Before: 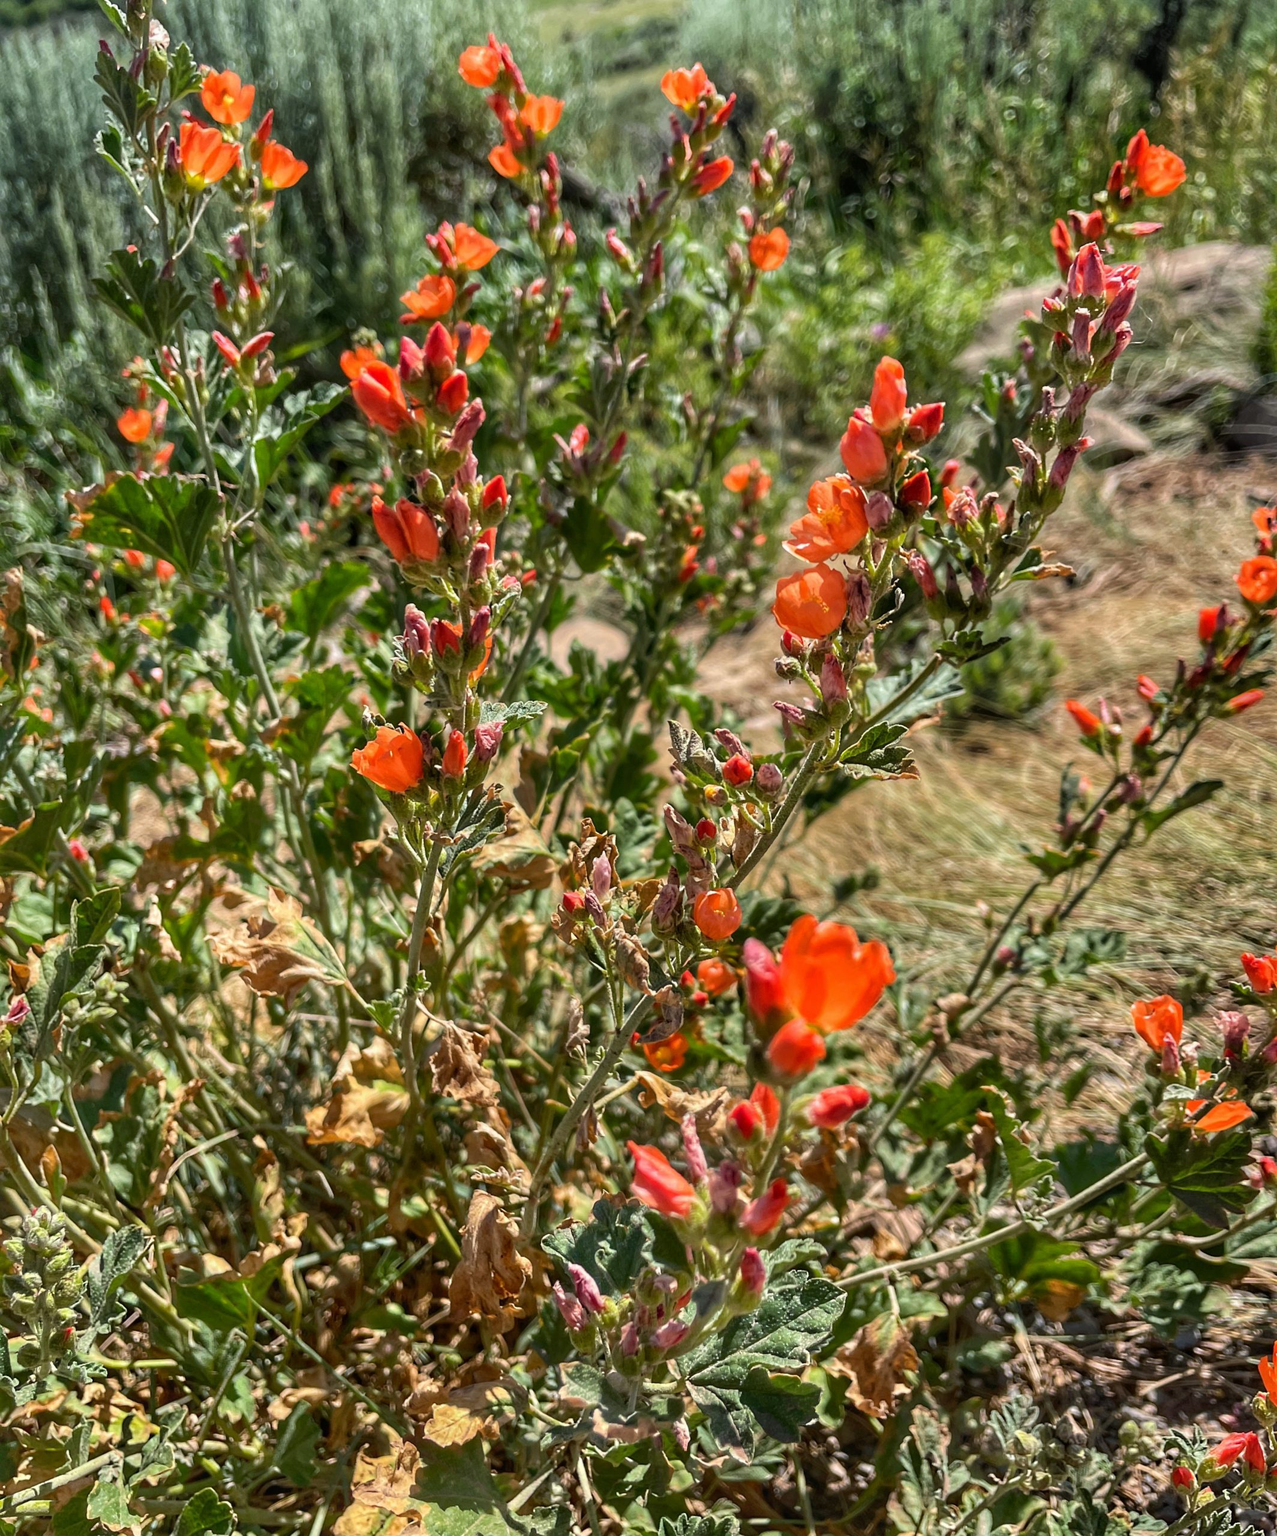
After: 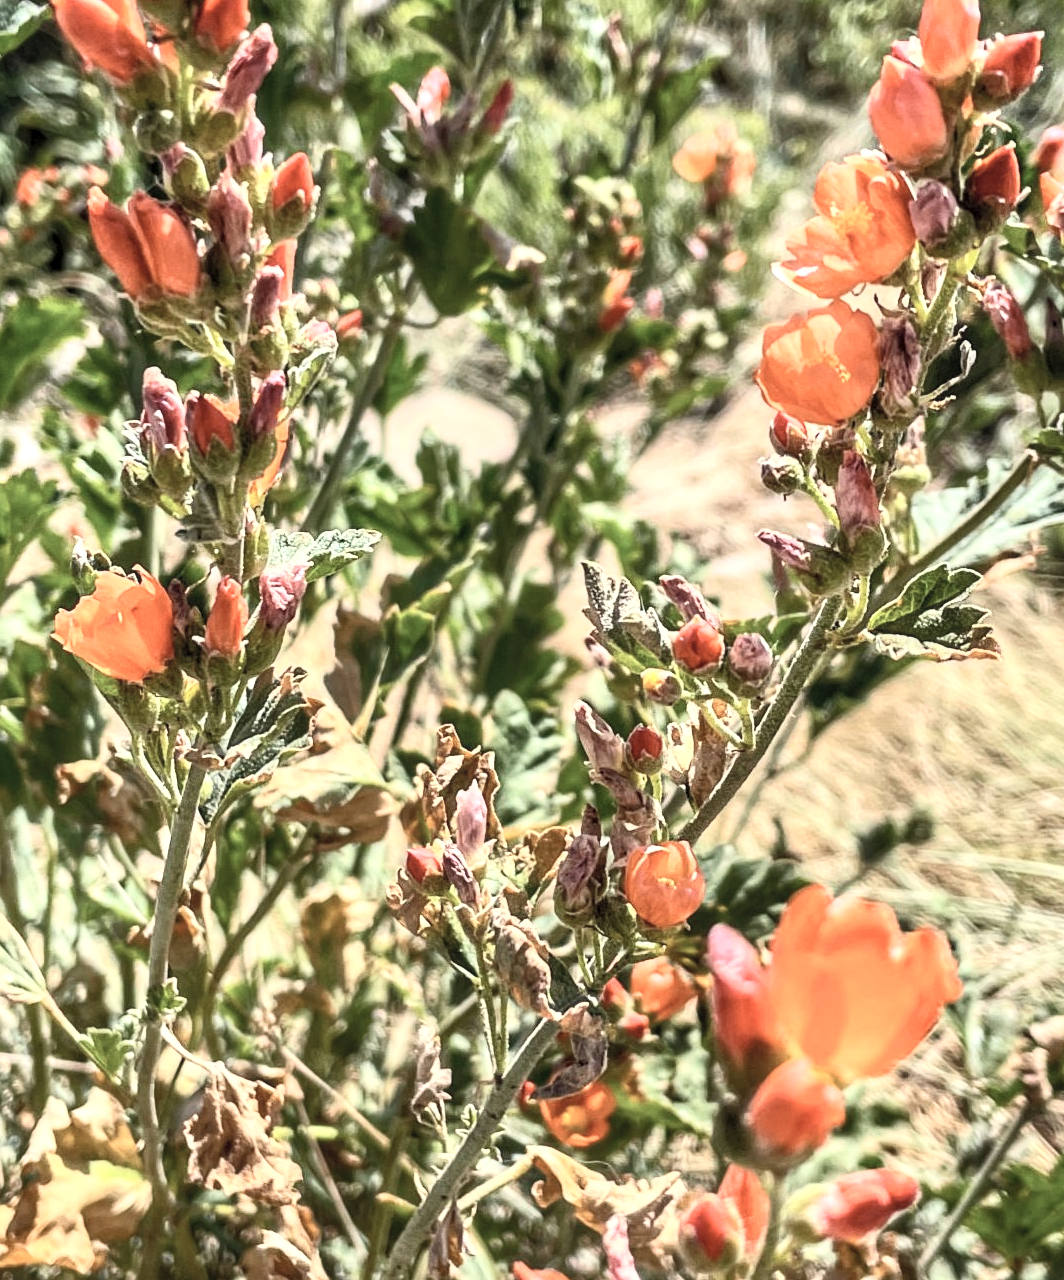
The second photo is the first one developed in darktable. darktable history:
local contrast: highlights 83%, shadows 81%
crop: left 25%, top 25%, right 25%, bottom 25%
contrast brightness saturation: contrast 0.43, brightness 0.56, saturation -0.19
